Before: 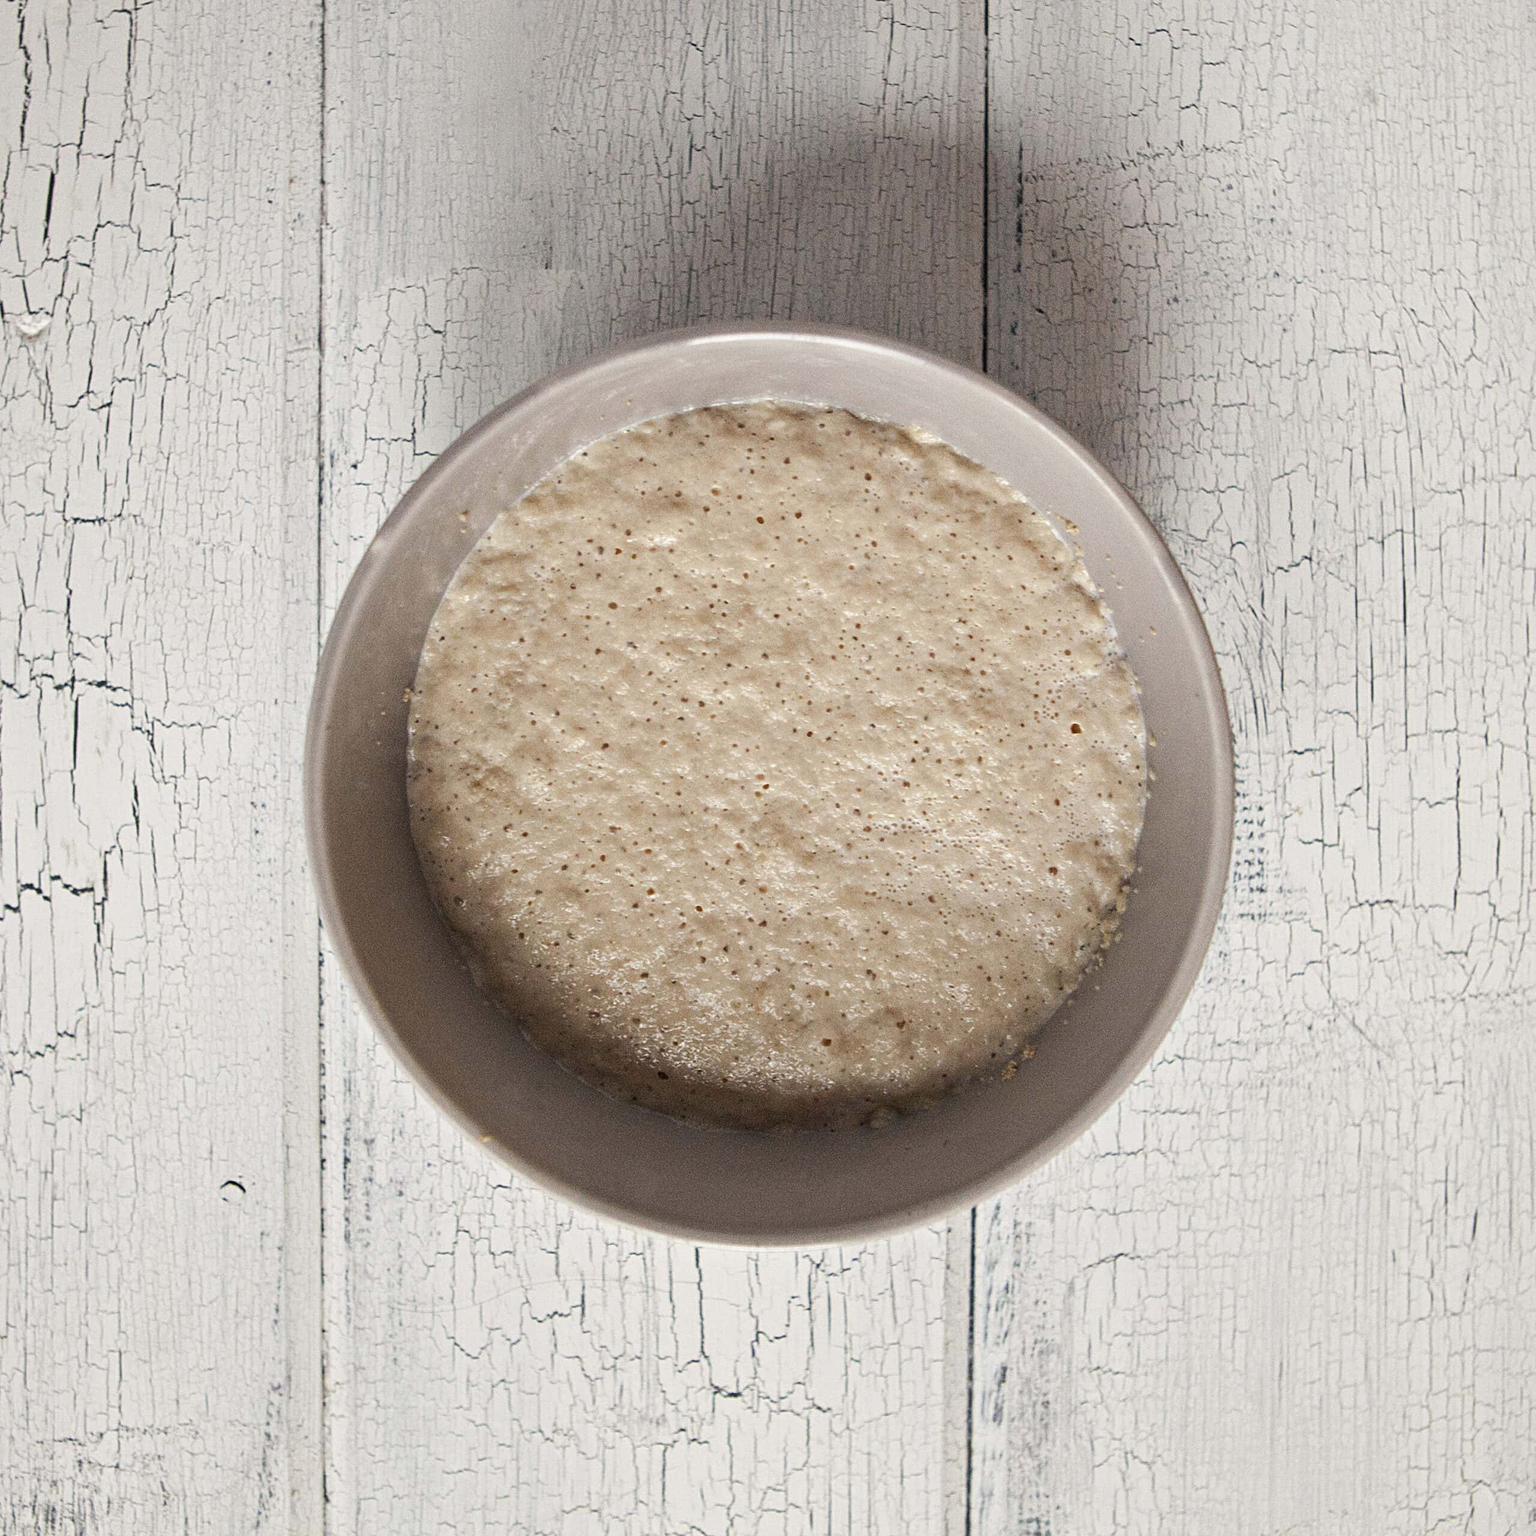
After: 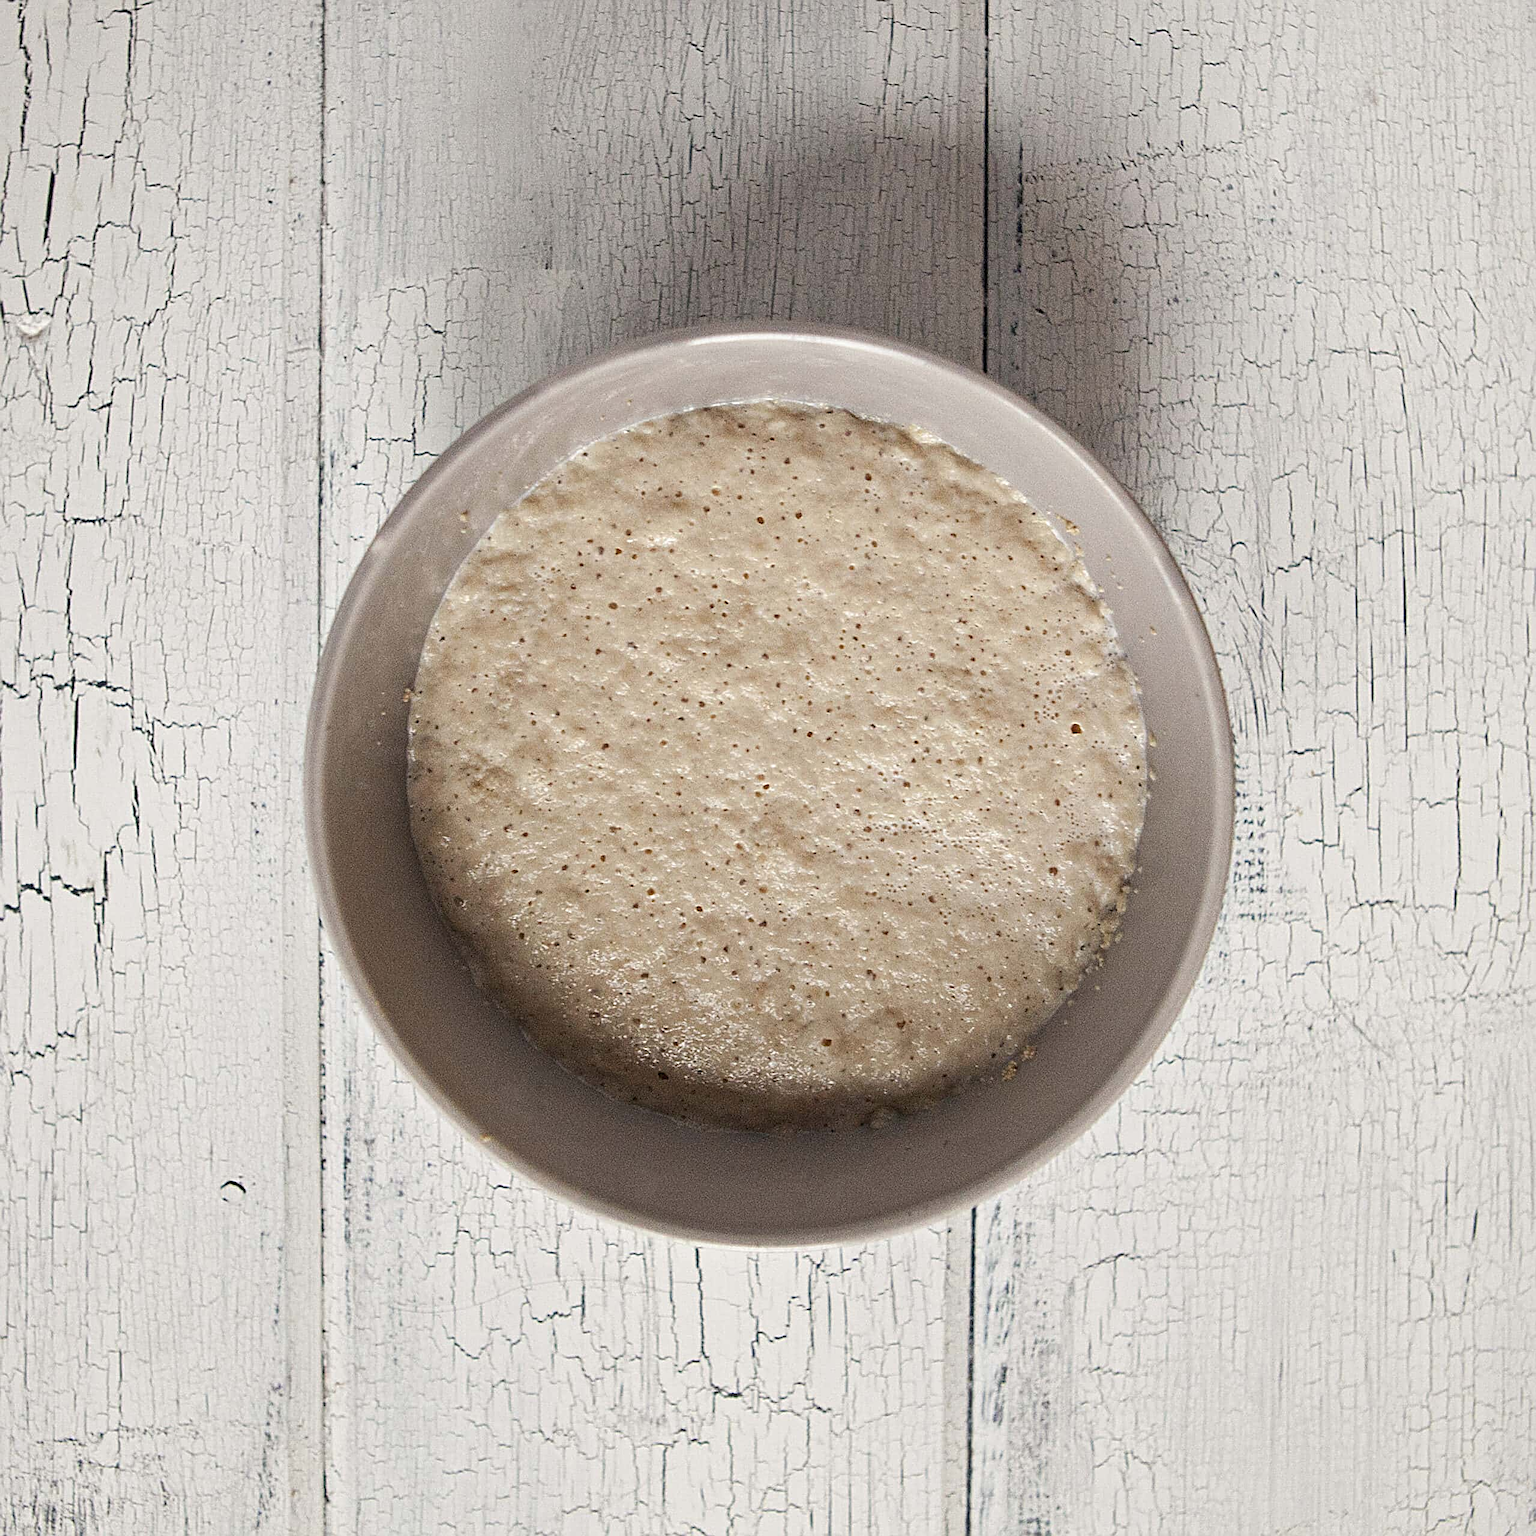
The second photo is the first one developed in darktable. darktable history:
exposure: compensate highlight preservation false
sharpen: amount 0.602
